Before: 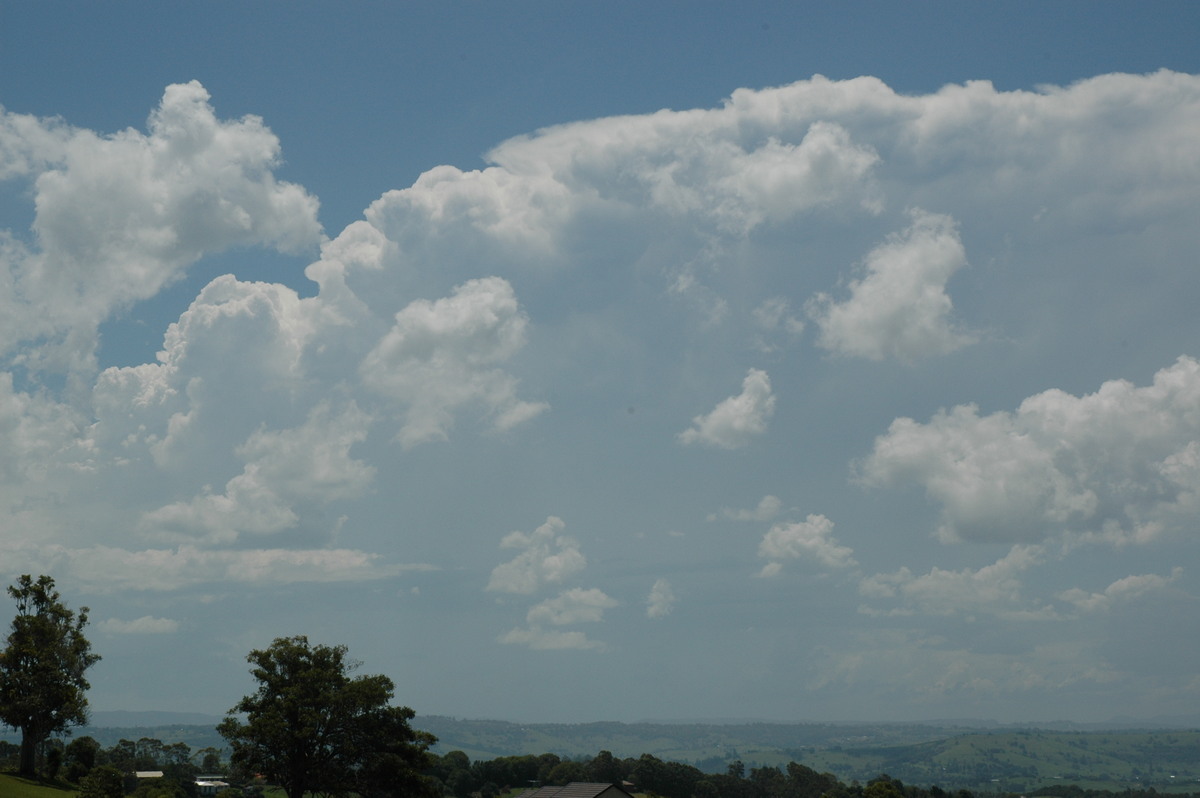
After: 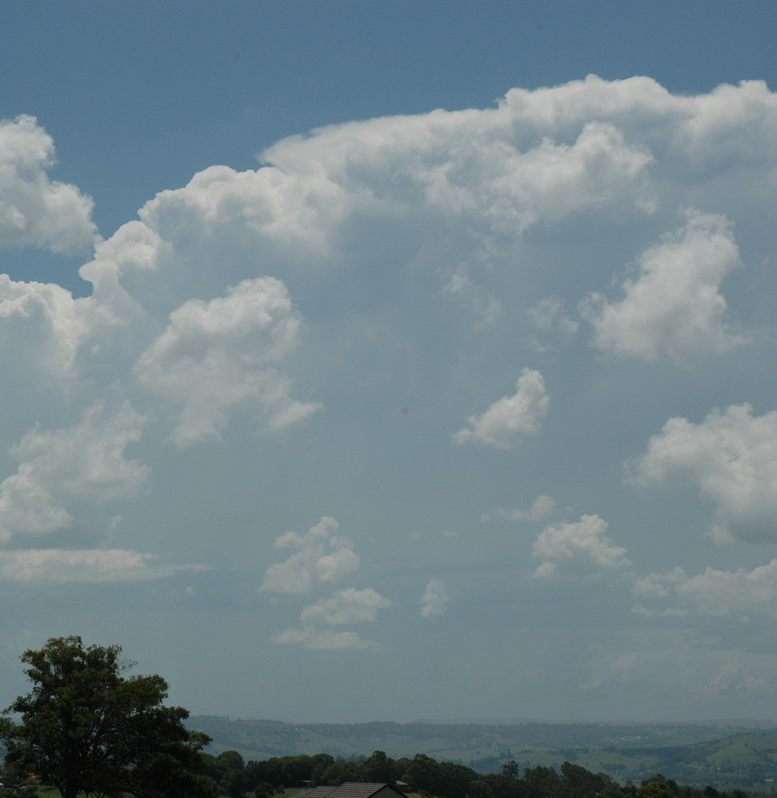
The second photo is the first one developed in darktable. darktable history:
shadows and highlights: shadows -1.78, highlights 38.69, highlights color adjustment 31.84%
crop and rotate: left 18.904%, right 16.317%
